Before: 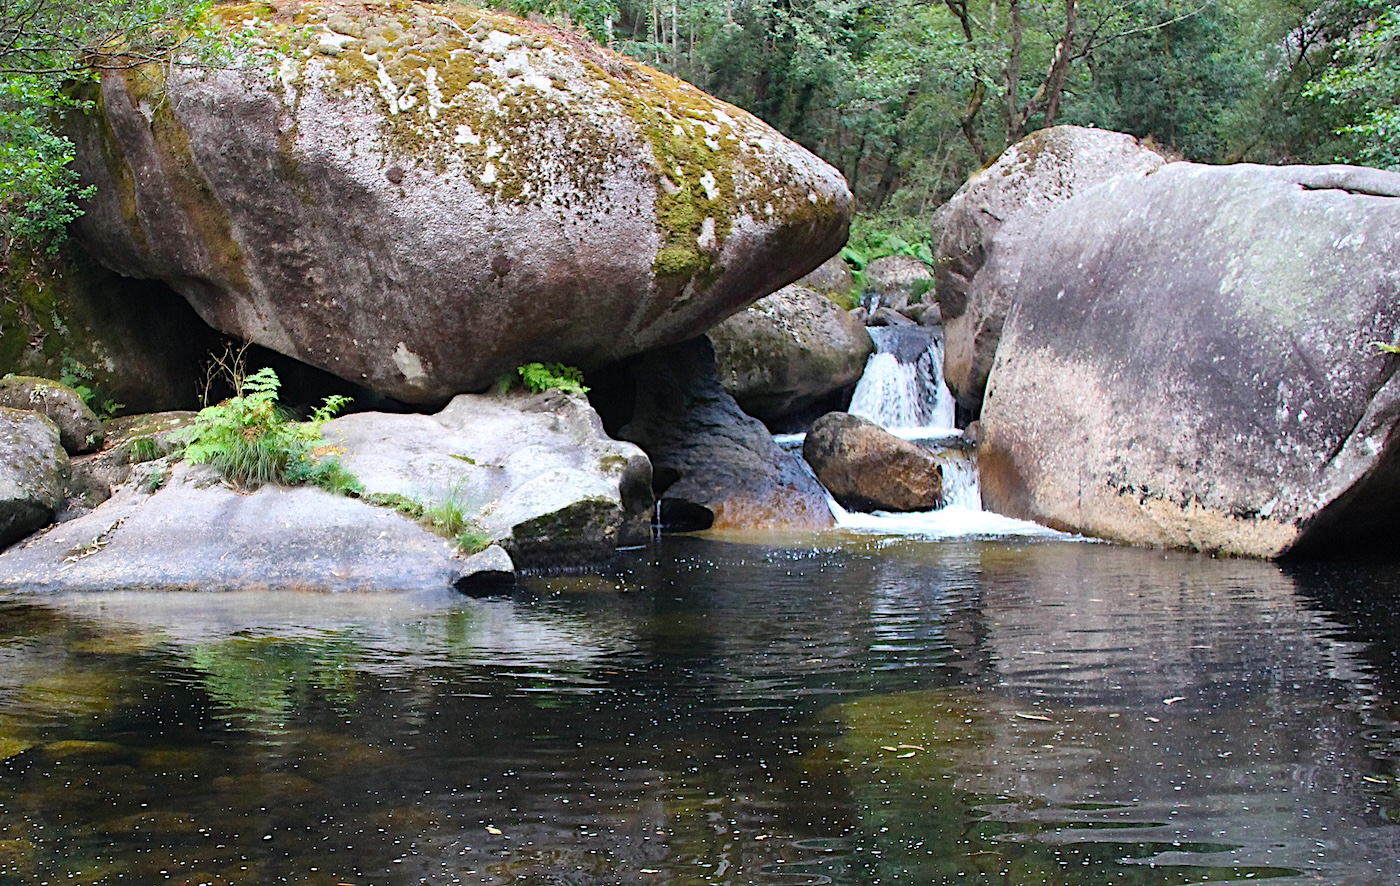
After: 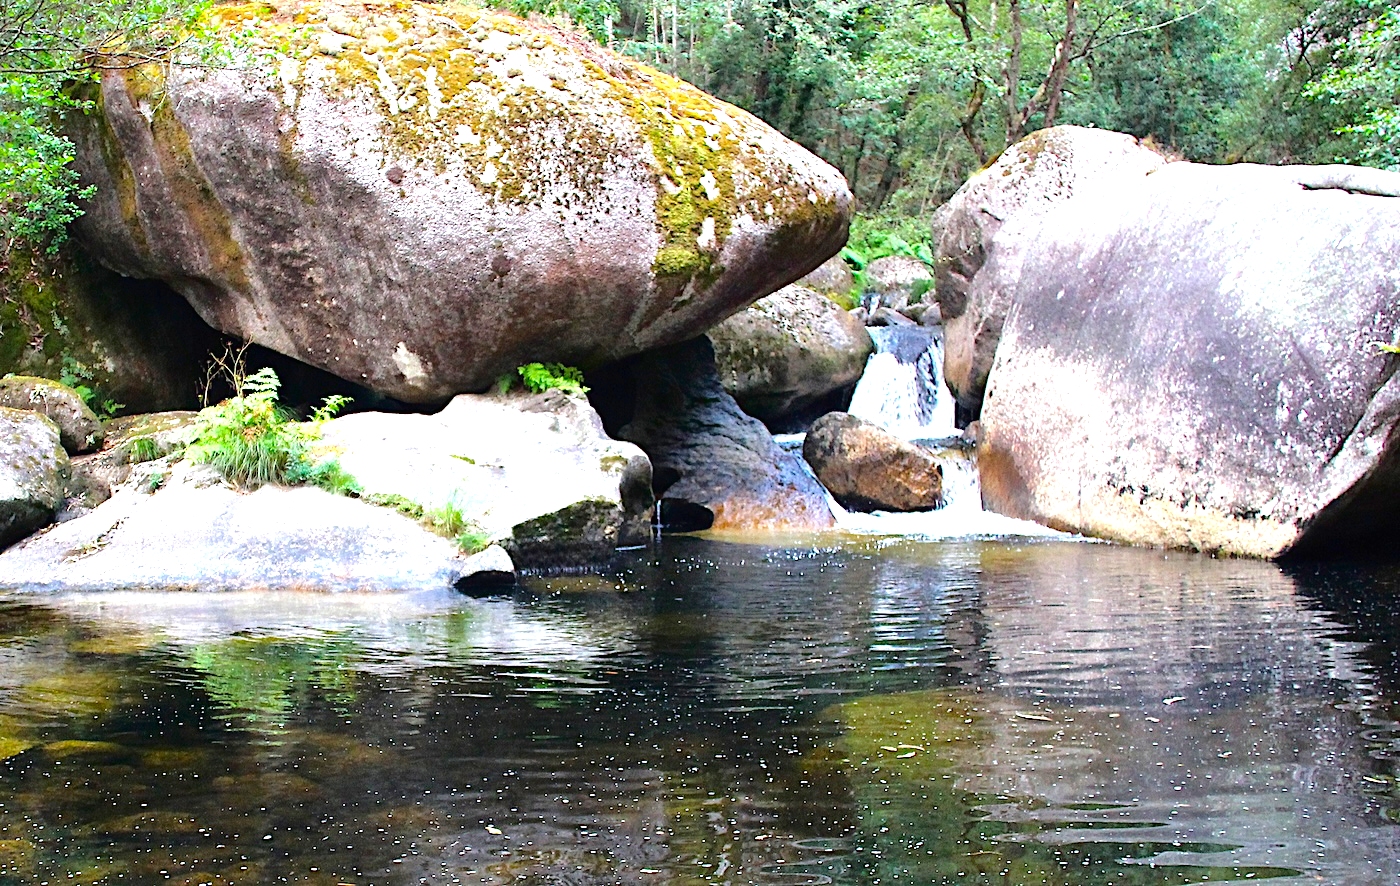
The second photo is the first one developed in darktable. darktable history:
tone curve: curves: ch0 [(0, 0) (0.003, 0.008) (0.011, 0.01) (0.025, 0.012) (0.044, 0.023) (0.069, 0.033) (0.1, 0.046) (0.136, 0.075) (0.177, 0.116) (0.224, 0.171) (0.277, 0.235) (0.335, 0.312) (0.399, 0.397) (0.468, 0.466) (0.543, 0.54) (0.623, 0.62) (0.709, 0.701) (0.801, 0.782) (0.898, 0.877) (1, 1)], color space Lab, independent channels, preserve colors none
contrast brightness saturation: saturation 0.175
exposure: black level correction 0, exposure 1 EV, compensate highlight preservation false
